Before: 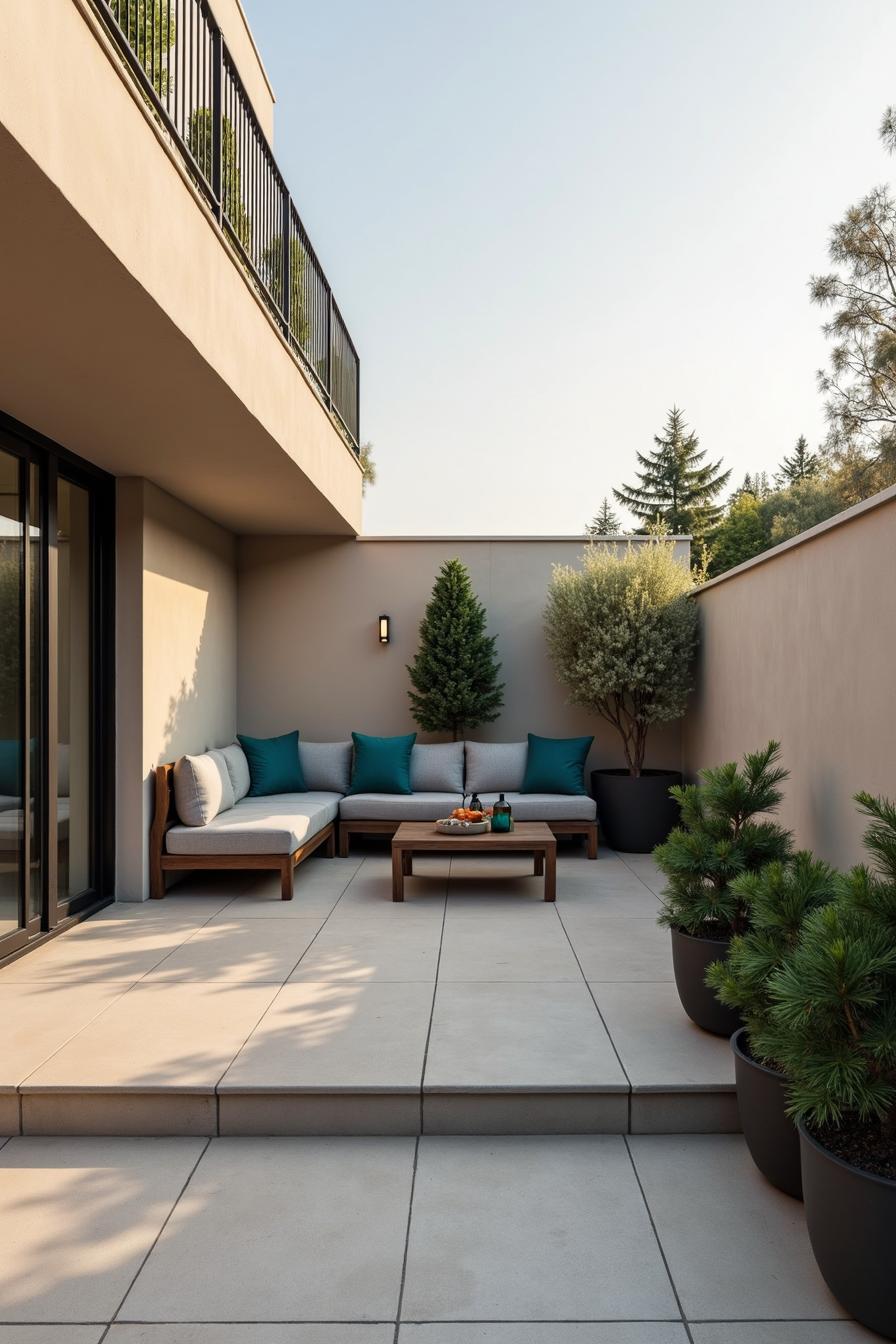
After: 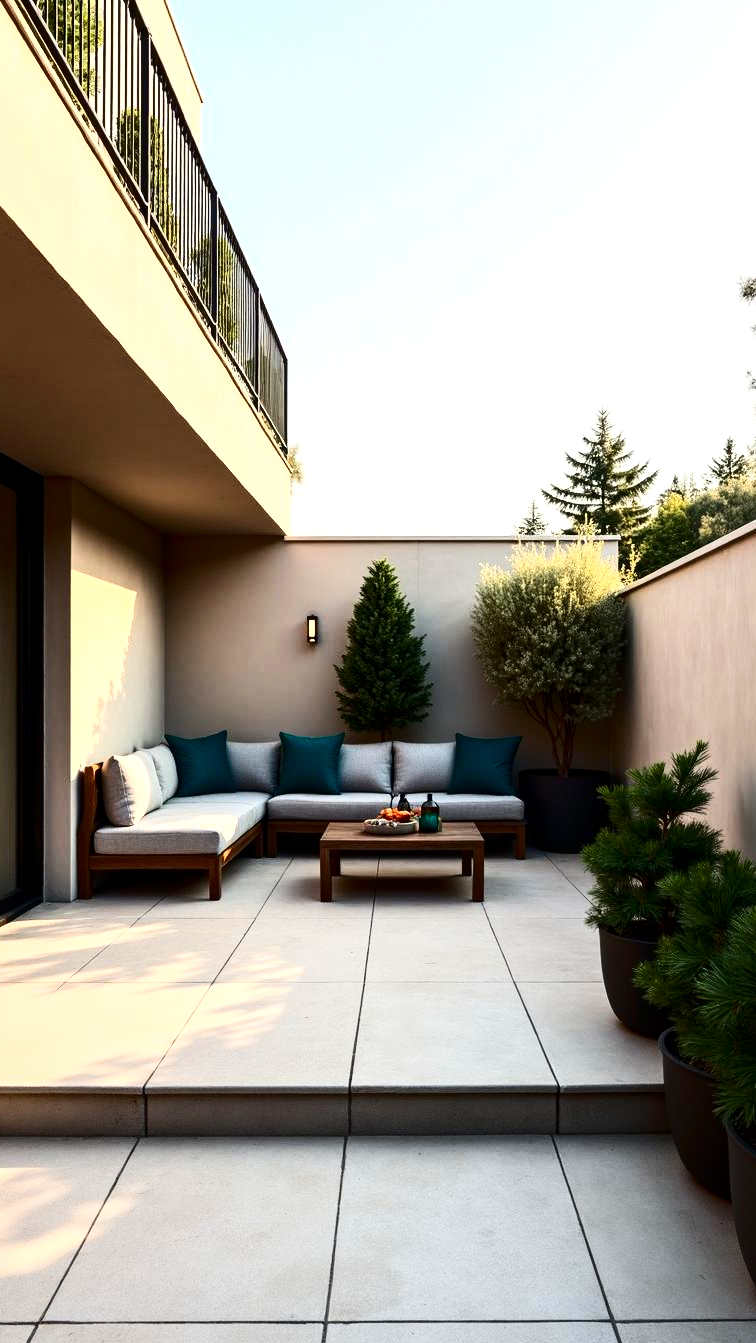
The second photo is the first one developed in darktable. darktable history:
local contrast: highlights 103%, shadows 98%, detail 119%, midtone range 0.2
tone equalizer: -8 EV -0.435 EV, -7 EV -0.366 EV, -6 EV -0.349 EV, -5 EV -0.189 EV, -3 EV 0.231 EV, -2 EV 0.313 EV, -1 EV 0.405 EV, +0 EV 0.394 EV, edges refinement/feathering 500, mask exposure compensation -1.57 EV, preserve details guided filter
crop: left 8.055%, right 7.498%
contrast brightness saturation: contrast 0.412, brightness 0.048, saturation 0.246
